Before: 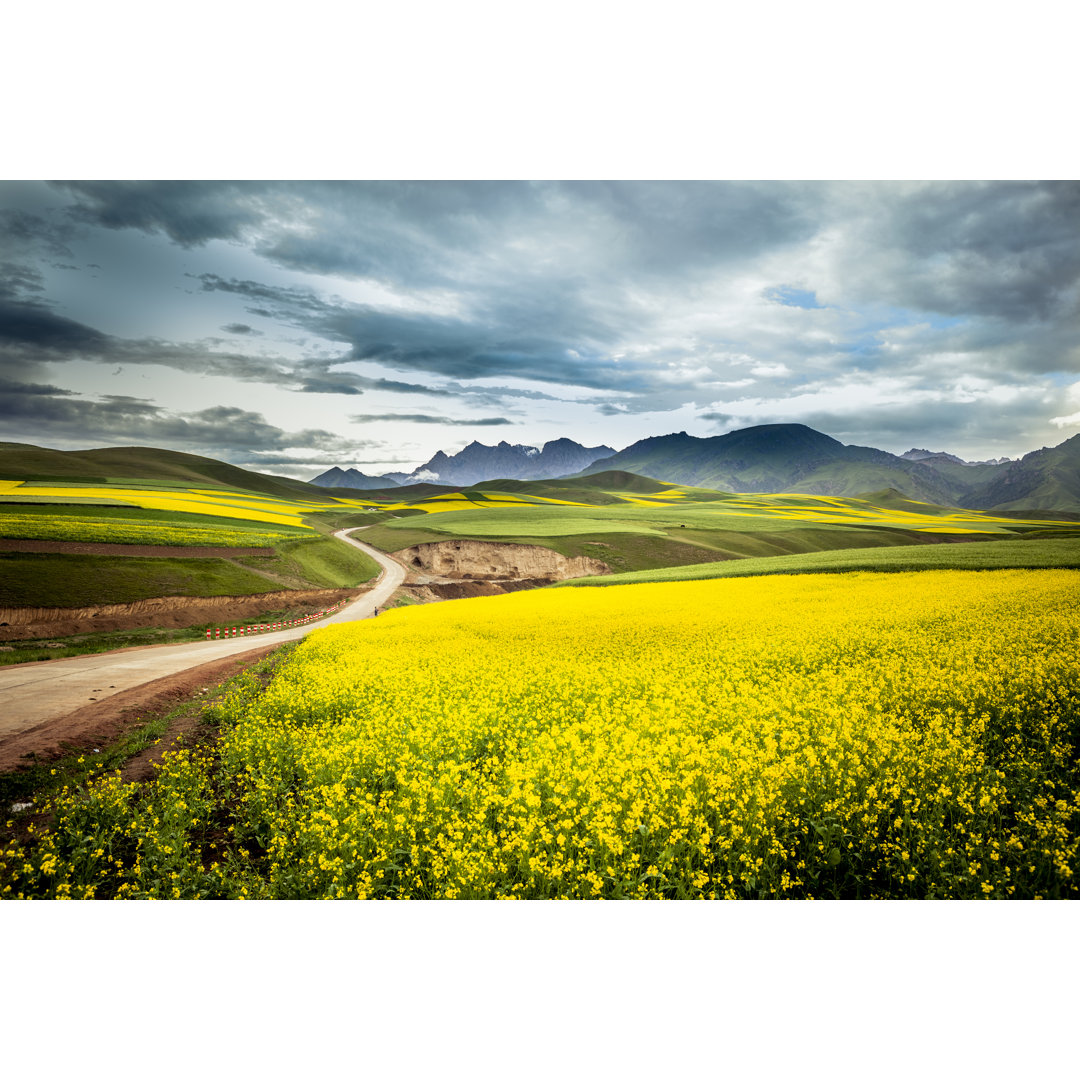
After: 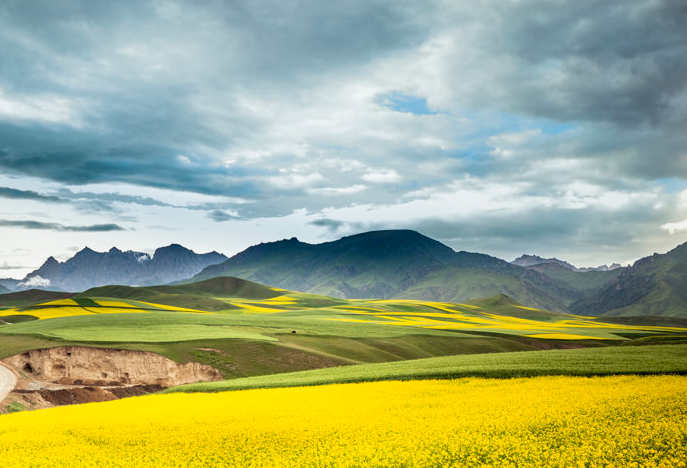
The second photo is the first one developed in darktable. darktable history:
contrast brightness saturation: saturation -0.082
crop: left 36.034%, top 17.978%, right 0.325%, bottom 38.65%
